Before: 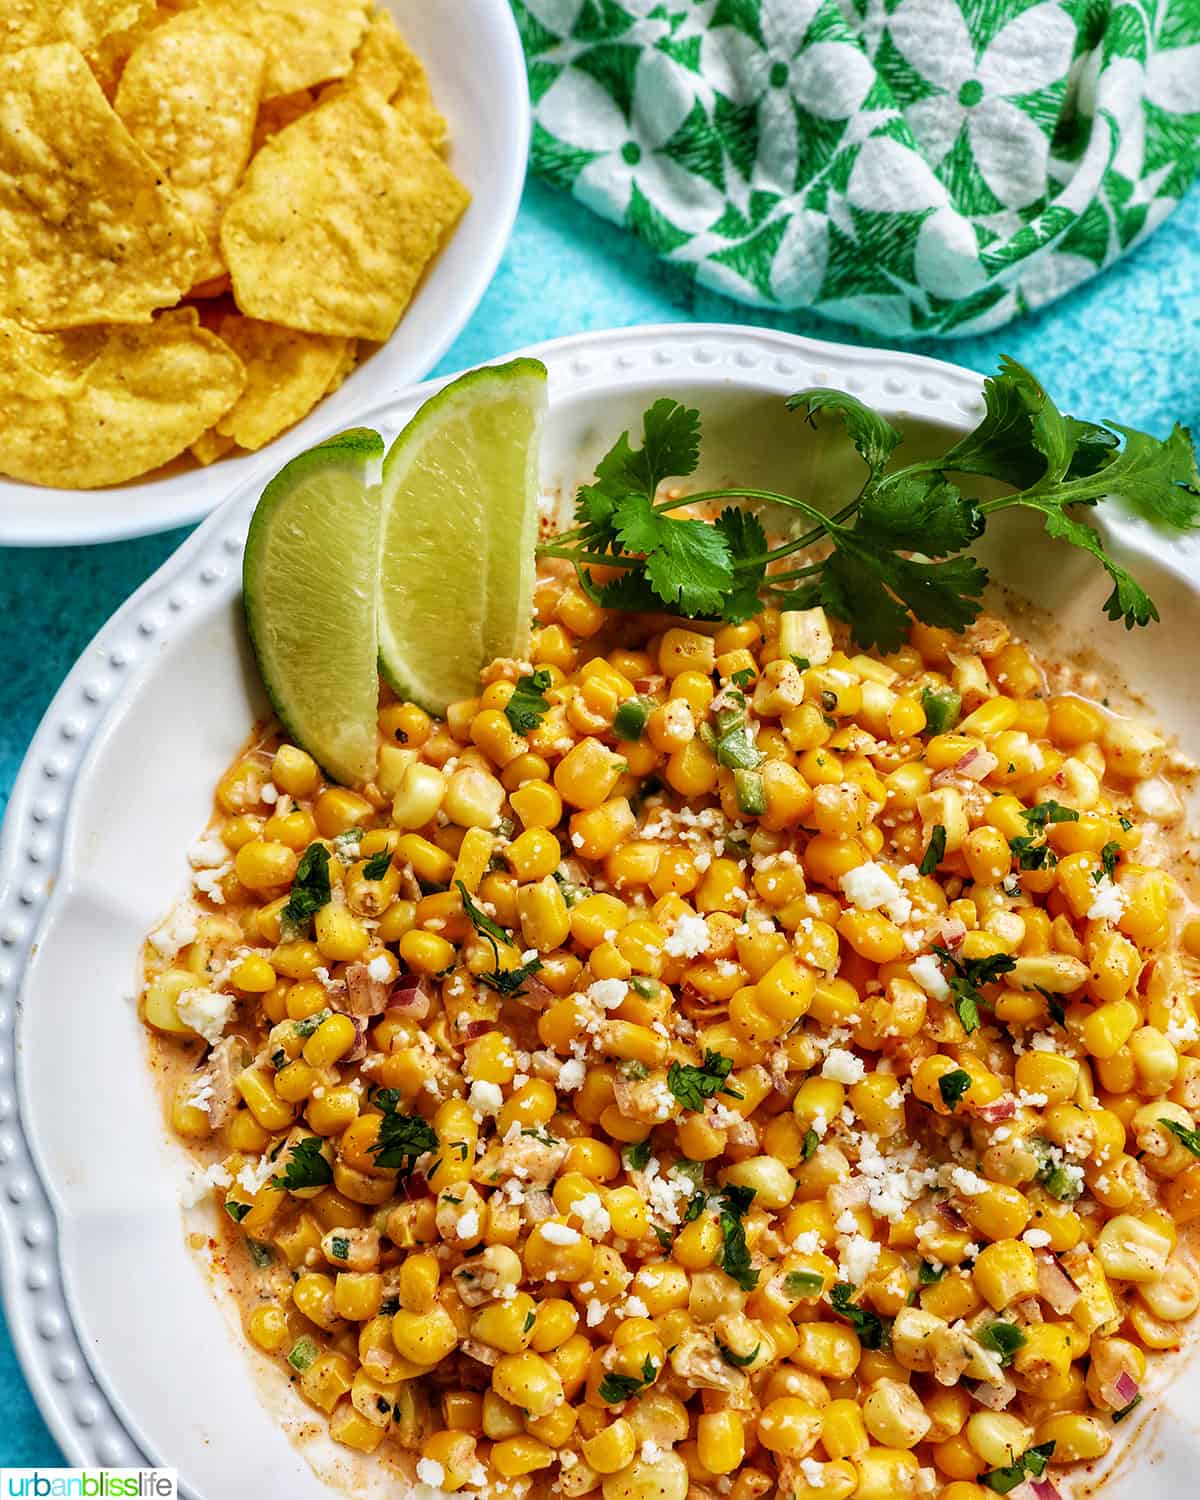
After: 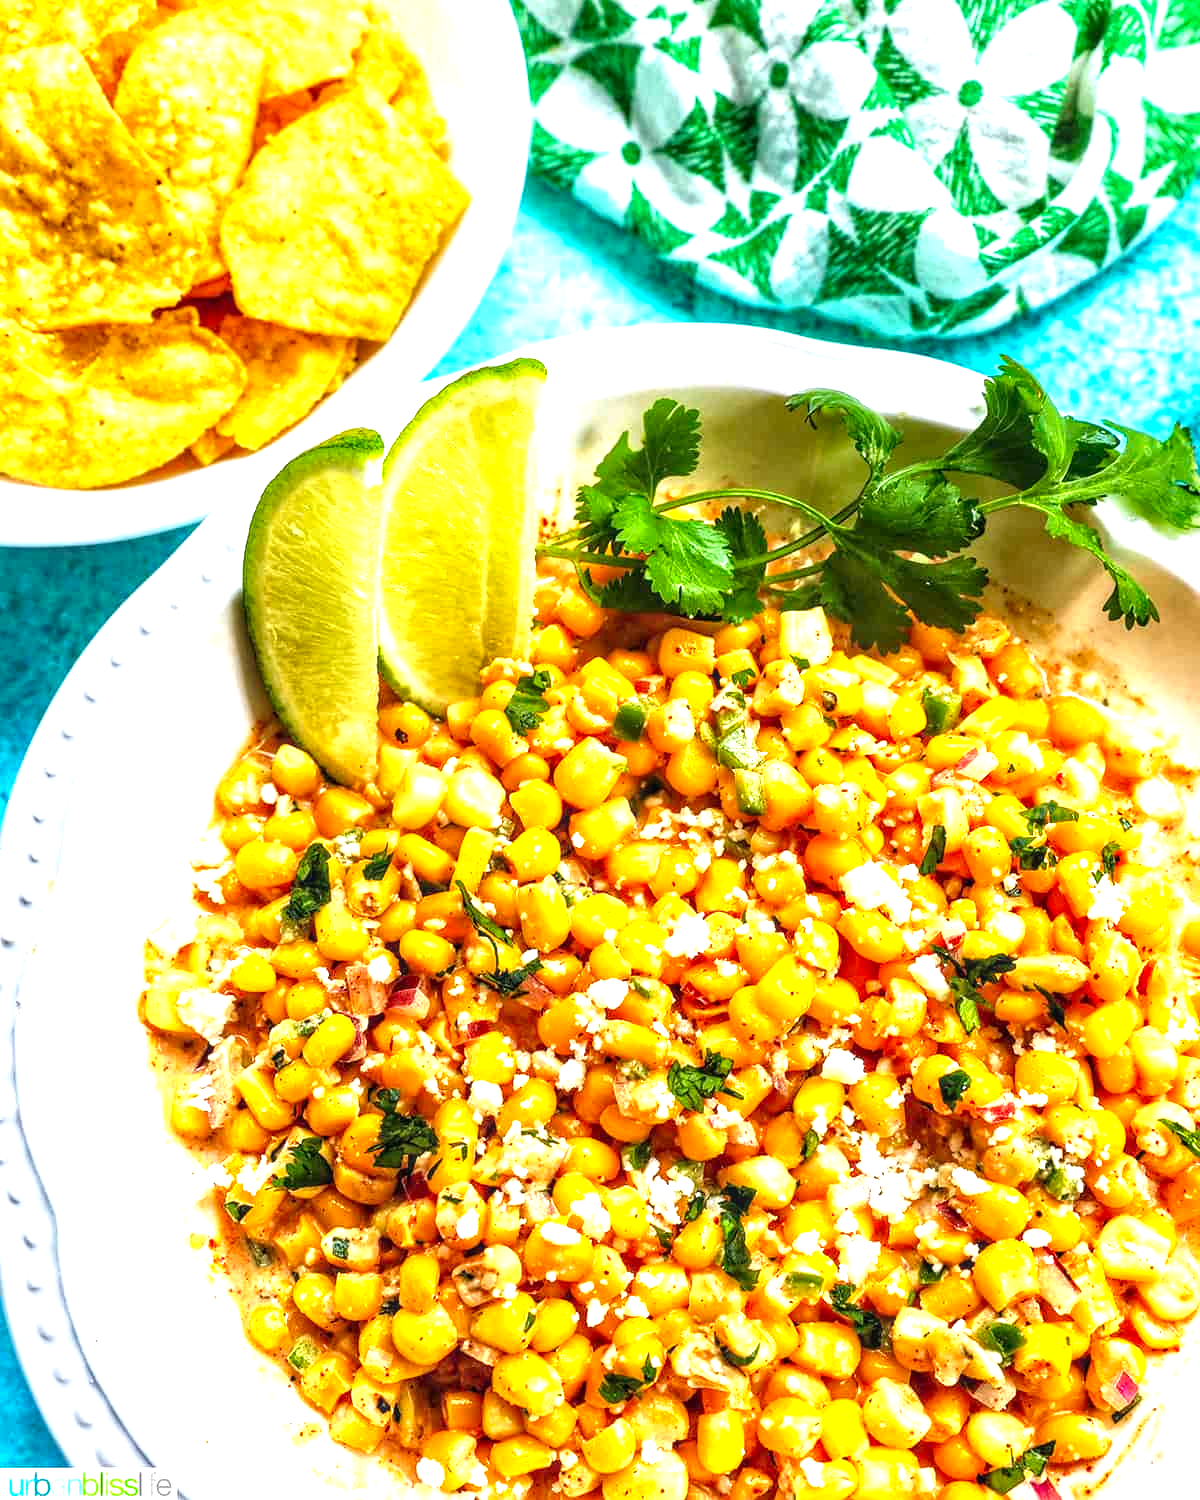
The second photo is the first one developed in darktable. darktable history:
local contrast: highlights 25%, detail 130%
exposure: black level correction 0, exposure 1.199 EV, compensate exposure bias true, compensate highlight preservation false
contrast brightness saturation: saturation 0.133
